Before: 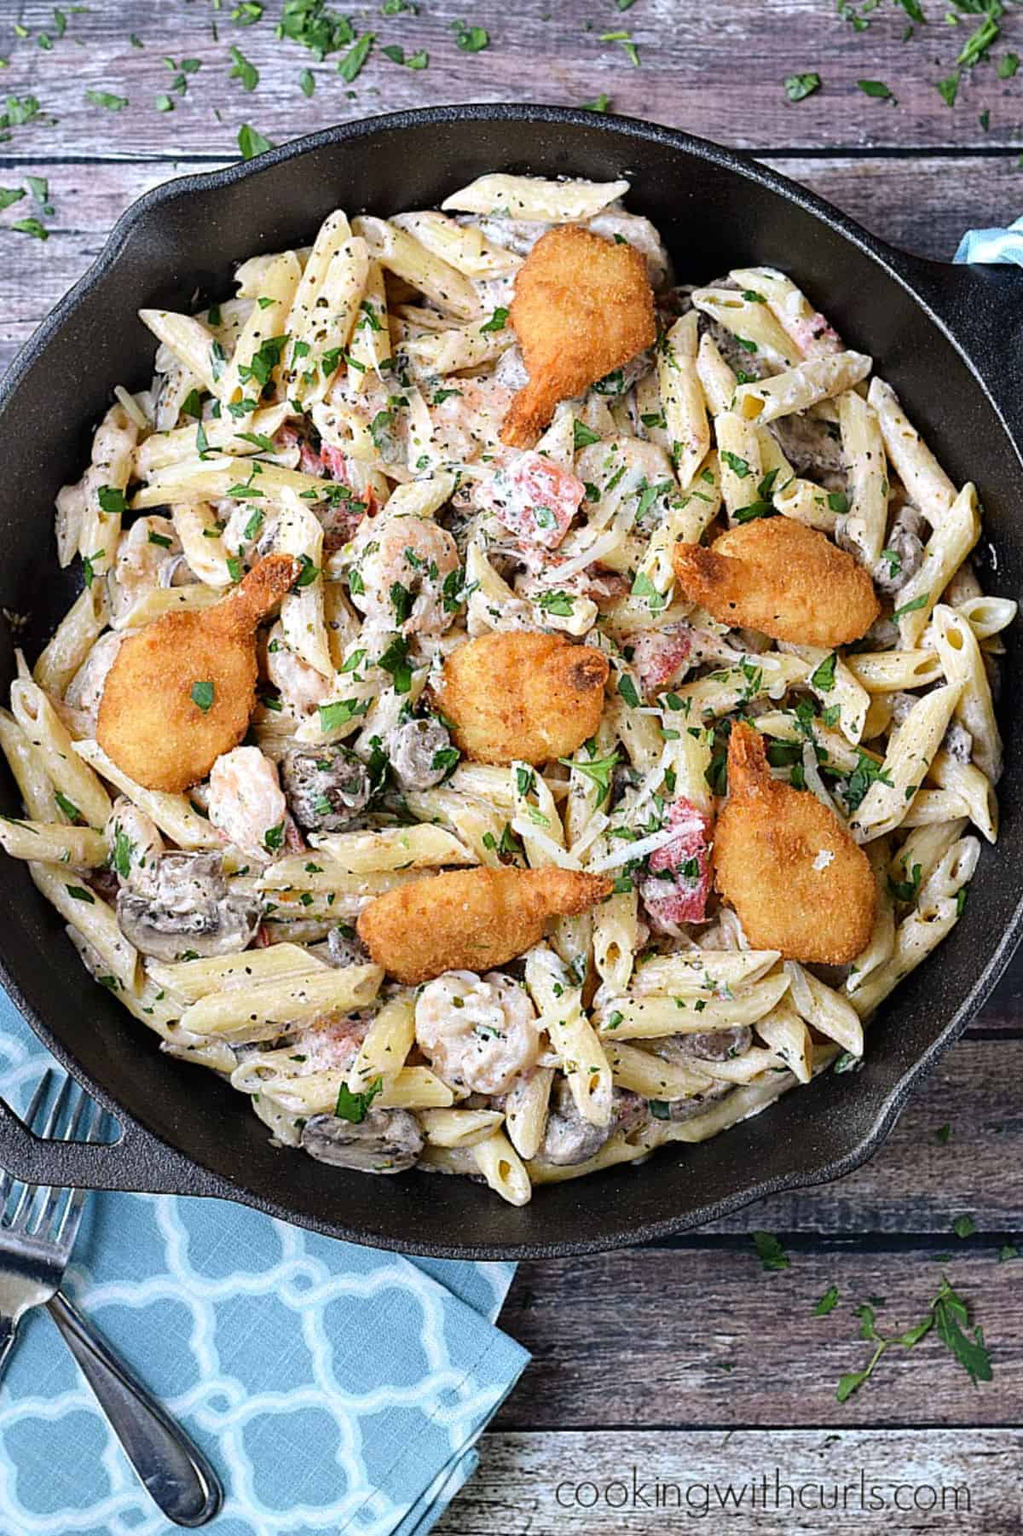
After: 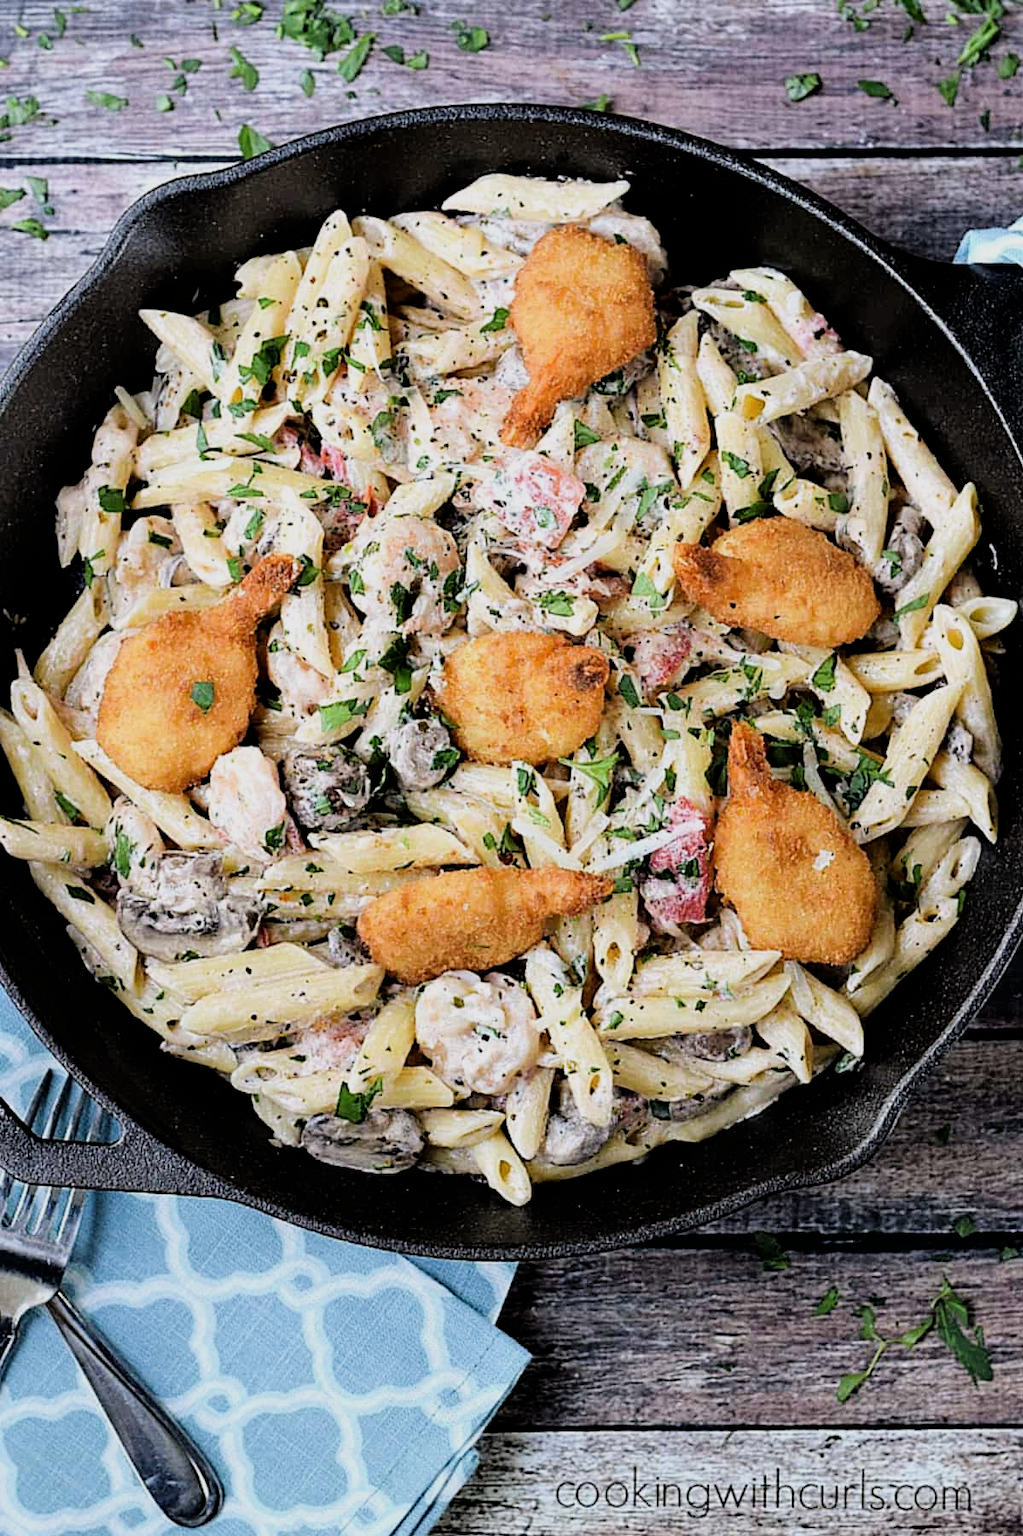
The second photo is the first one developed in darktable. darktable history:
filmic rgb: black relative exposure -5.08 EV, white relative exposure 3.55 EV, hardness 3.16, contrast 1.191, highlights saturation mix -30.06%
